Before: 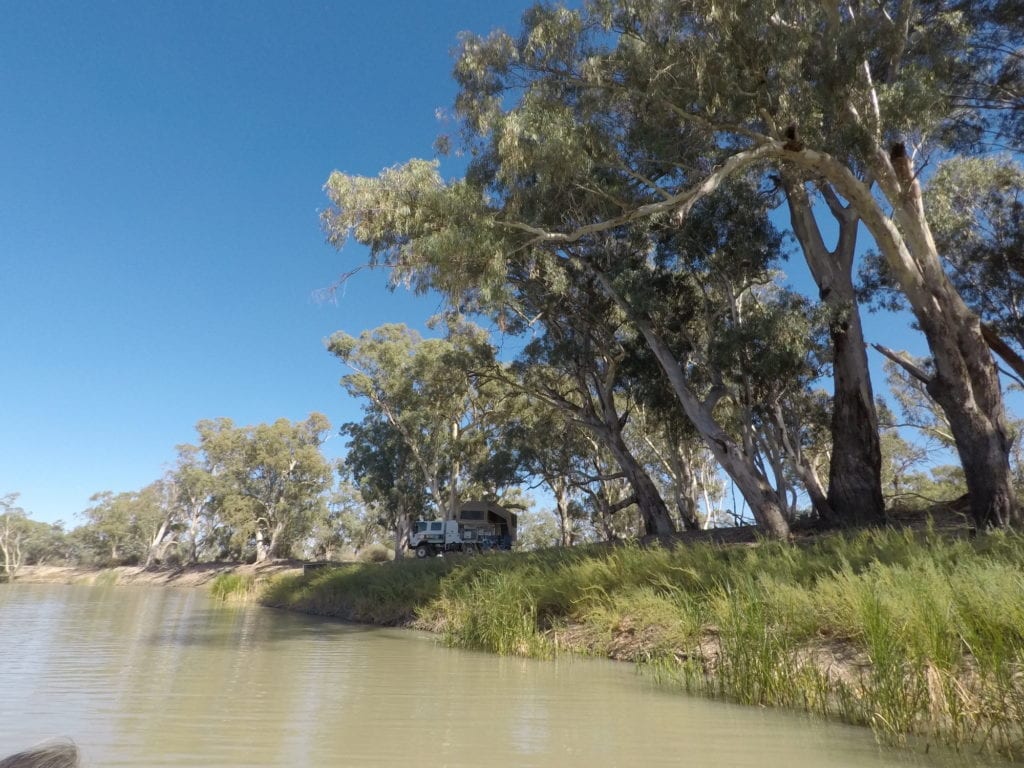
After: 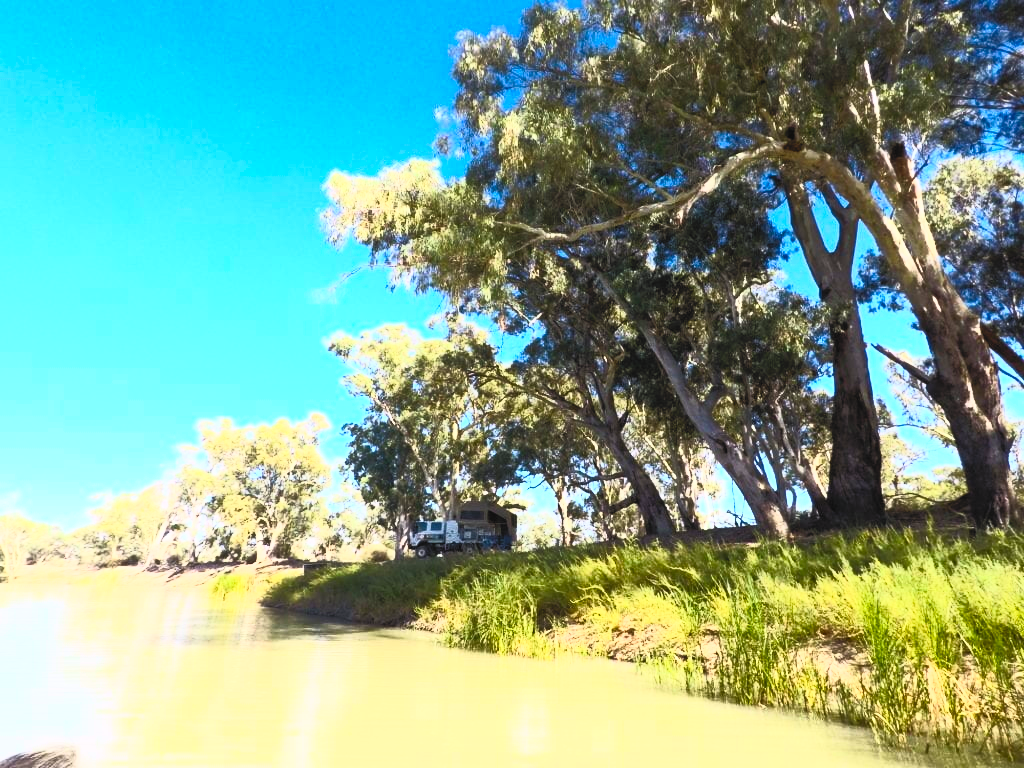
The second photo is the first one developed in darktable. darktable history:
filmic rgb: black relative exposure -7.15 EV, white relative exposure 5.36 EV, hardness 3.02, color science v6 (2022)
contrast brightness saturation: contrast 1, brightness 1, saturation 1
tone equalizer: -8 EV -0.001 EV, -7 EV 0.001 EV, -6 EV -0.002 EV, -5 EV -0.003 EV, -4 EV -0.062 EV, -3 EV -0.222 EV, -2 EV -0.267 EV, -1 EV 0.105 EV, +0 EV 0.303 EV
